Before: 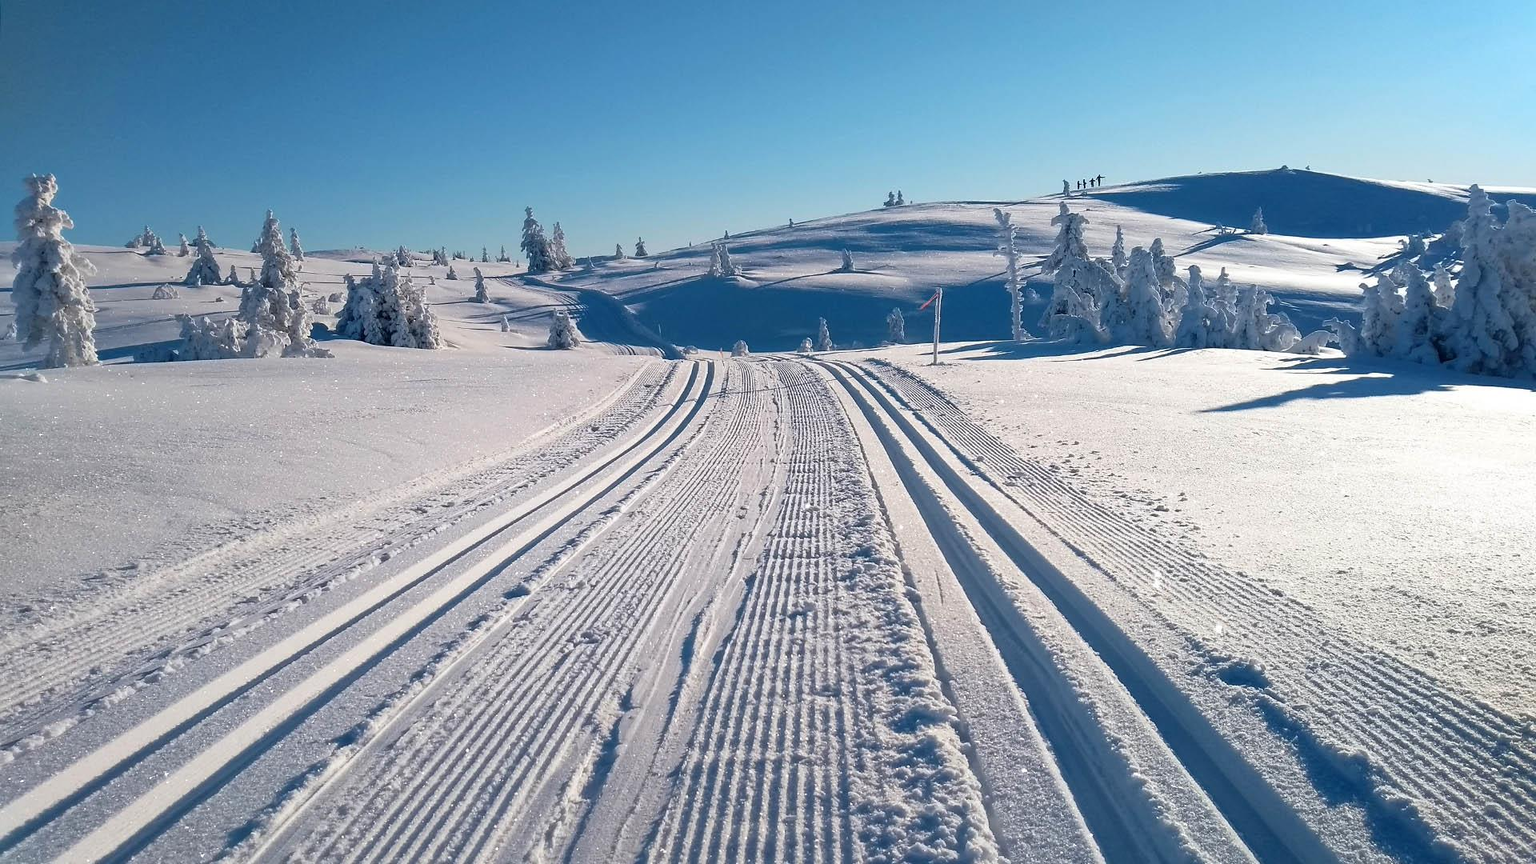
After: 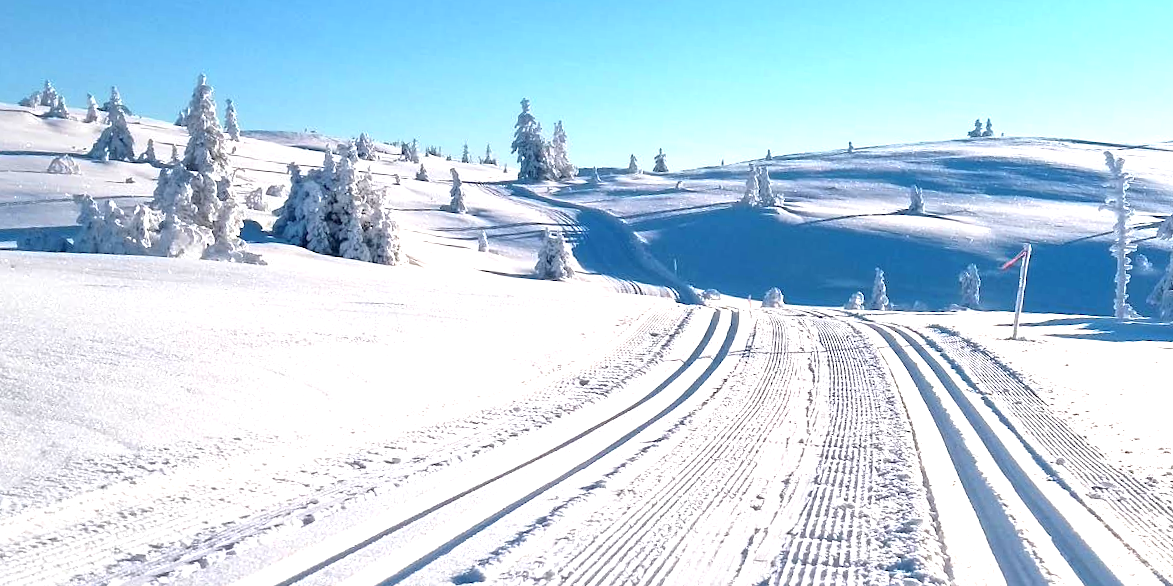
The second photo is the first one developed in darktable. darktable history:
crop and rotate: angle -4.99°, left 2.122%, top 6.945%, right 27.566%, bottom 30.519%
color correction: highlights a* 0.003, highlights b* -0.283
exposure: black level correction 0, exposure 1.1 EV, compensate exposure bias true, compensate highlight preservation false
